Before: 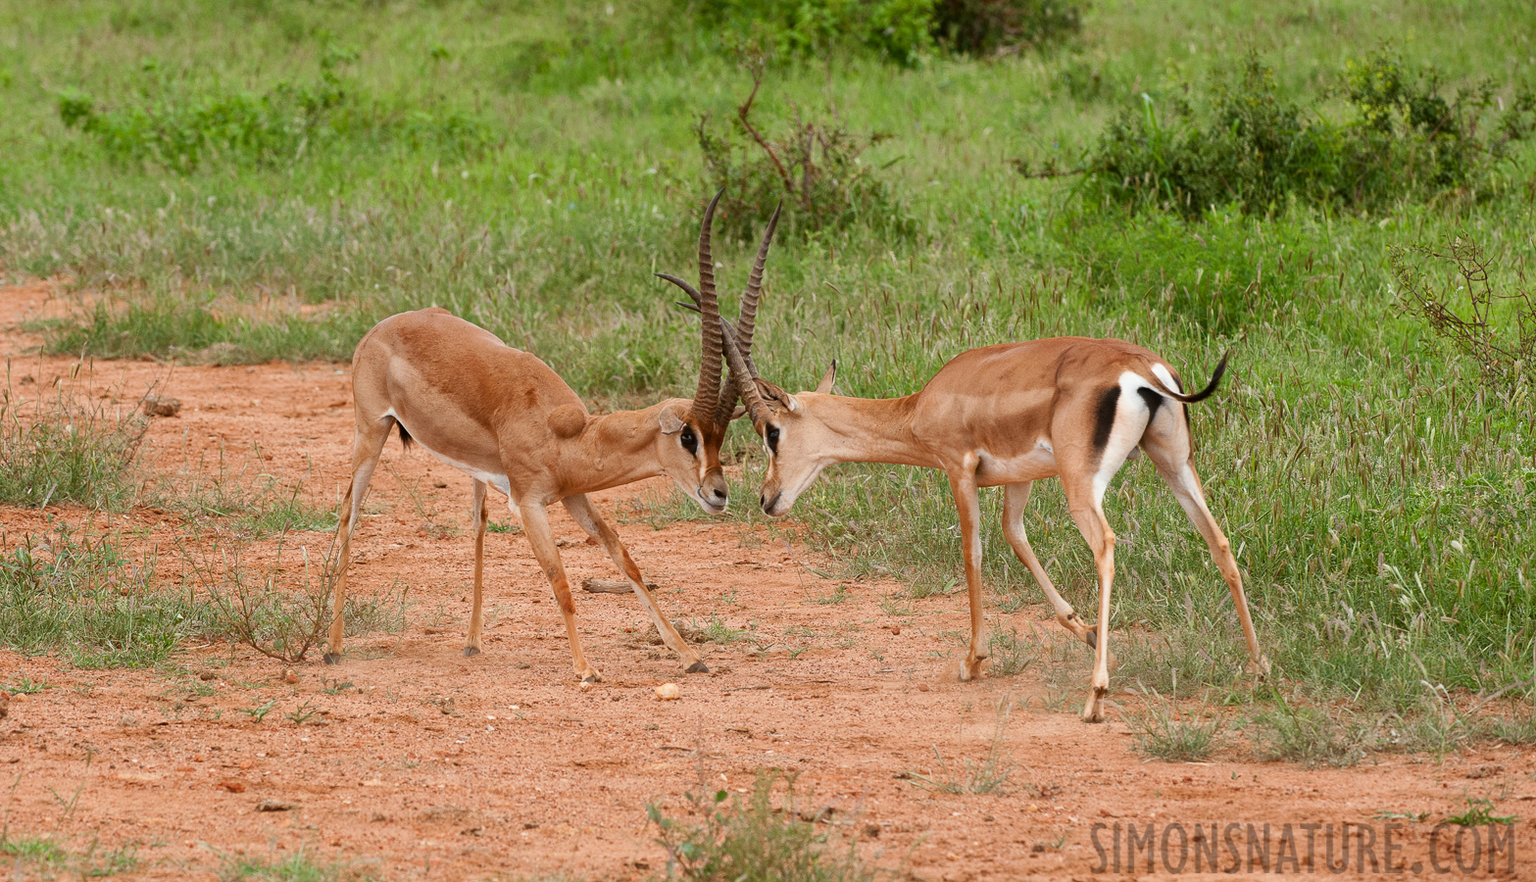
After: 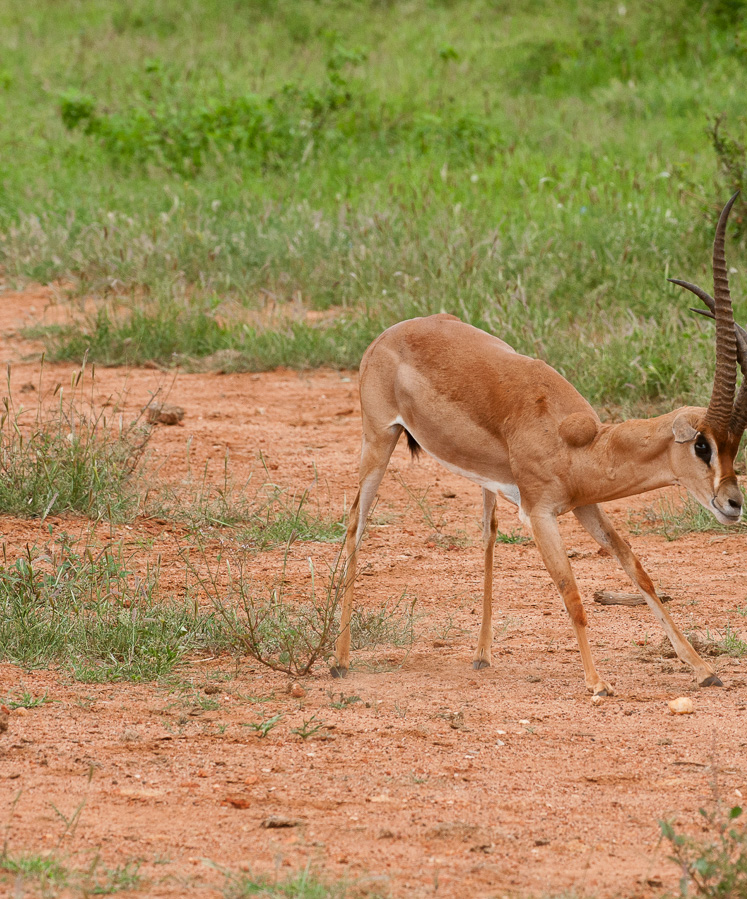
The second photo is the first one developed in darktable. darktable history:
crop and rotate: left 0.061%, top 0%, right 52.258%
